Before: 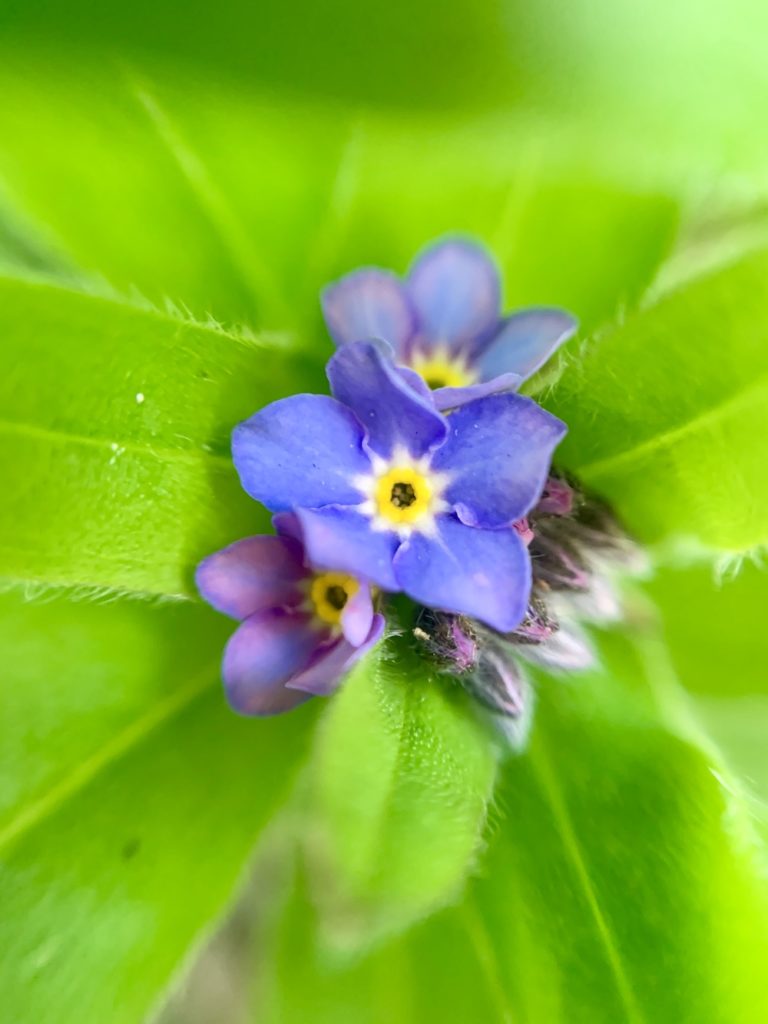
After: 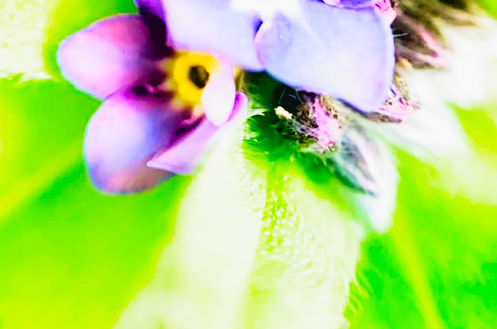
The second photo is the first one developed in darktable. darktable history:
crop: left 18.074%, top 50.935%, right 17.085%, bottom 16.907%
velvia: strength 36.11%
exposure: black level correction 0.001, exposure 0.961 EV, compensate highlight preservation false
tone curve: curves: ch0 [(0, 0.036) (0.037, 0.042) (0.167, 0.143) (0.433, 0.502) (0.531, 0.637) (0.696, 0.825) (0.856, 0.92) (1, 0.98)]; ch1 [(0, 0) (0.424, 0.383) (0.482, 0.459) (0.501, 0.5) (0.522, 0.526) (0.559, 0.563) (0.604, 0.646) (0.715, 0.729) (1, 1)]; ch2 [(0, 0) (0.369, 0.388) (0.45, 0.48) (0.499, 0.502) (0.504, 0.504) (0.512, 0.526) (0.581, 0.595) (0.708, 0.786) (1, 1)], color space Lab, linked channels, preserve colors none
filmic rgb: black relative exposure -4.02 EV, white relative exposure 2.98 EV, hardness 3.02, contrast 1.387, add noise in highlights 0, preserve chrominance no, color science v3 (2019), use custom middle-gray values true, iterations of high-quality reconstruction 0, contrast in highlights soft
